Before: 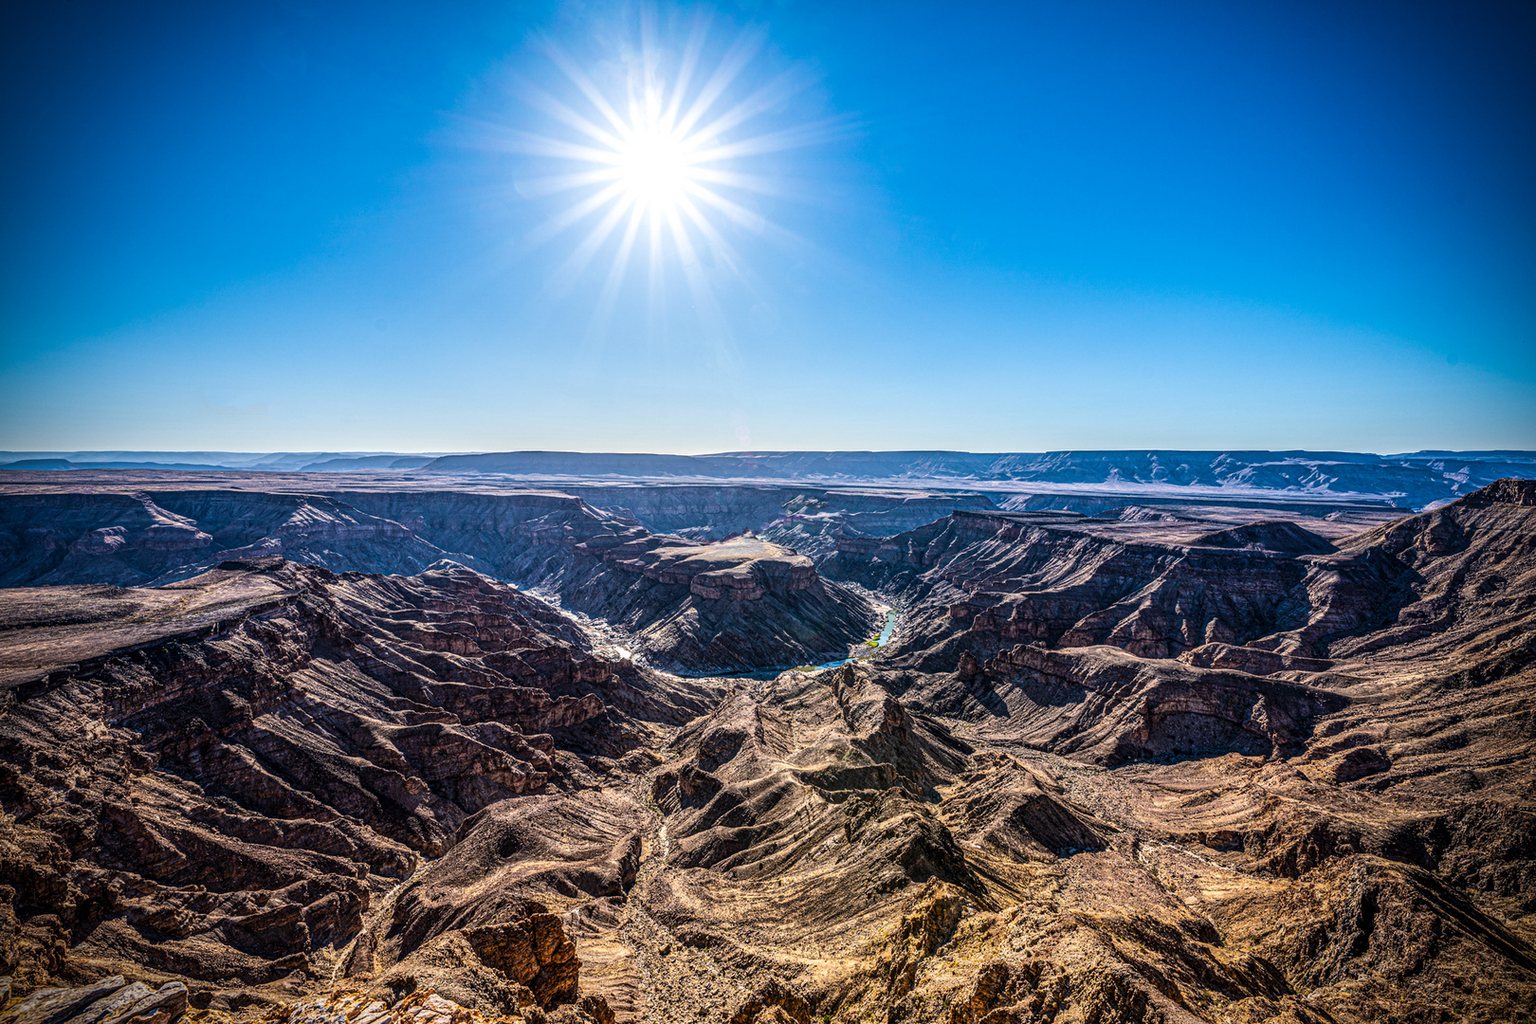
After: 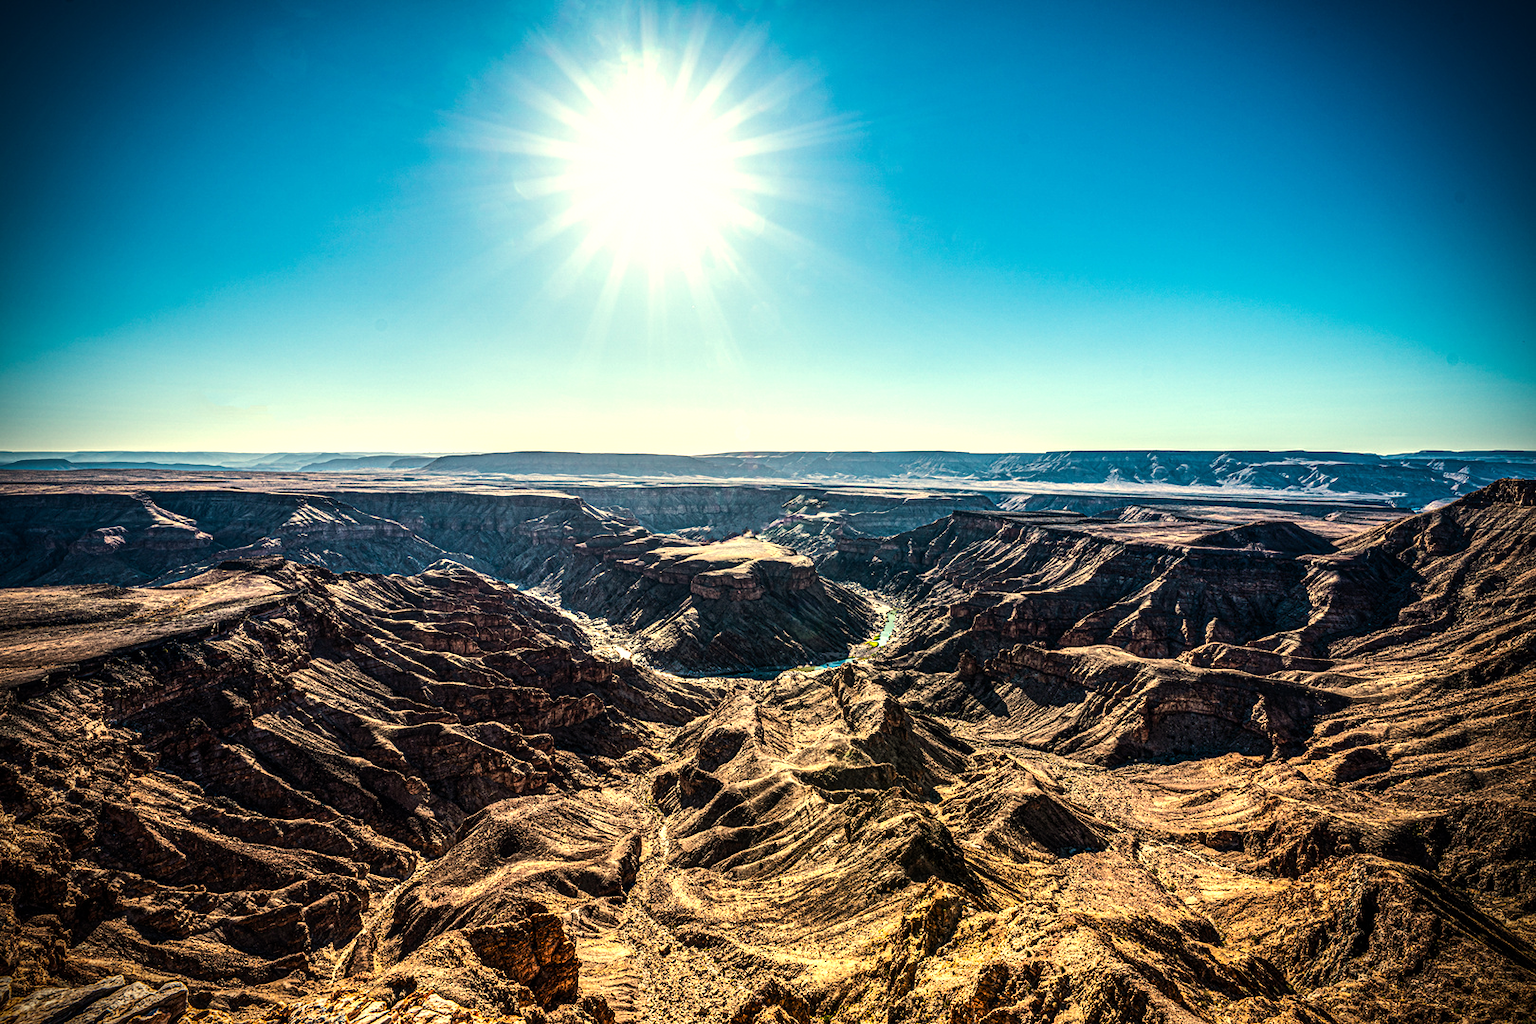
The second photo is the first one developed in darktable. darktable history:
white balance: red 1.08, blue 0.791
tone equalizer: -8 EV -0.75 EV, -7 EV -0.7 EV, -6 EV -0.6 EV, -5 EV -0.4 EV, -3 EV 0.4 EV, -2 EV 0.6 EV, -1 EV 0.7 EV, +0 EV 0.75 EV, edges refinement/feathering 500, mask exposure compensation -1.57 EV, preserve details no
